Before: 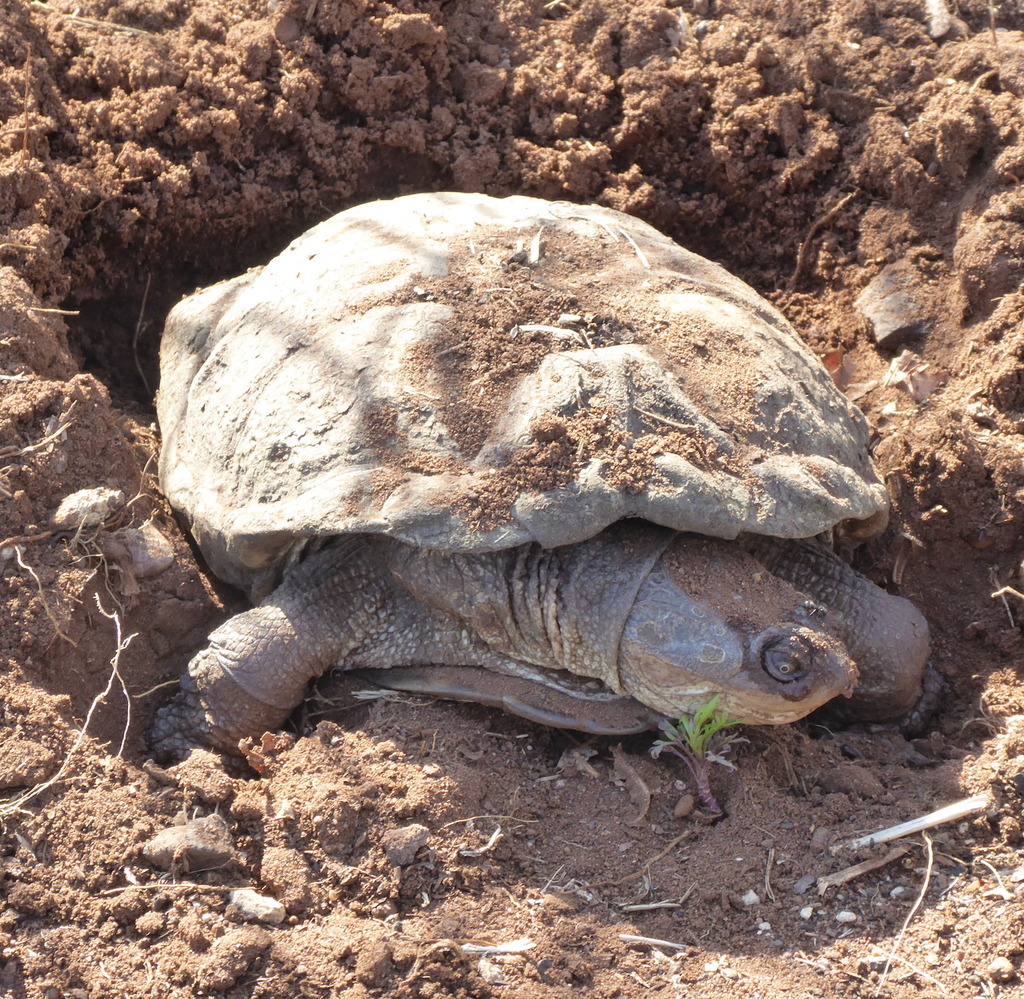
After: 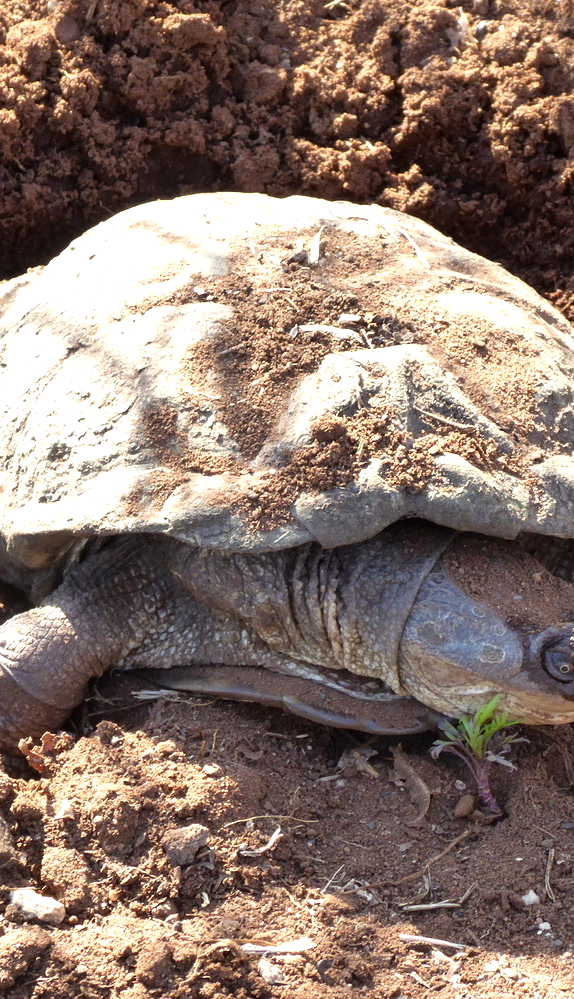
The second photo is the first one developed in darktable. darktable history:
tone equalizer: -8 EV -0.428 EV, -7 EV -0.409 EV, -6 EV -0.341 EV, -5 EV -0.247 EV, -3 EV 0.235 EV, -2 EV 0.314 EV, -1 EV 0.398 EV, +0 EV 0.444 EV
contrast brightness saturation: contrast 0.066, brightness -0.143, saturation 0.106
crop: left 21.489%, right 22.383%
